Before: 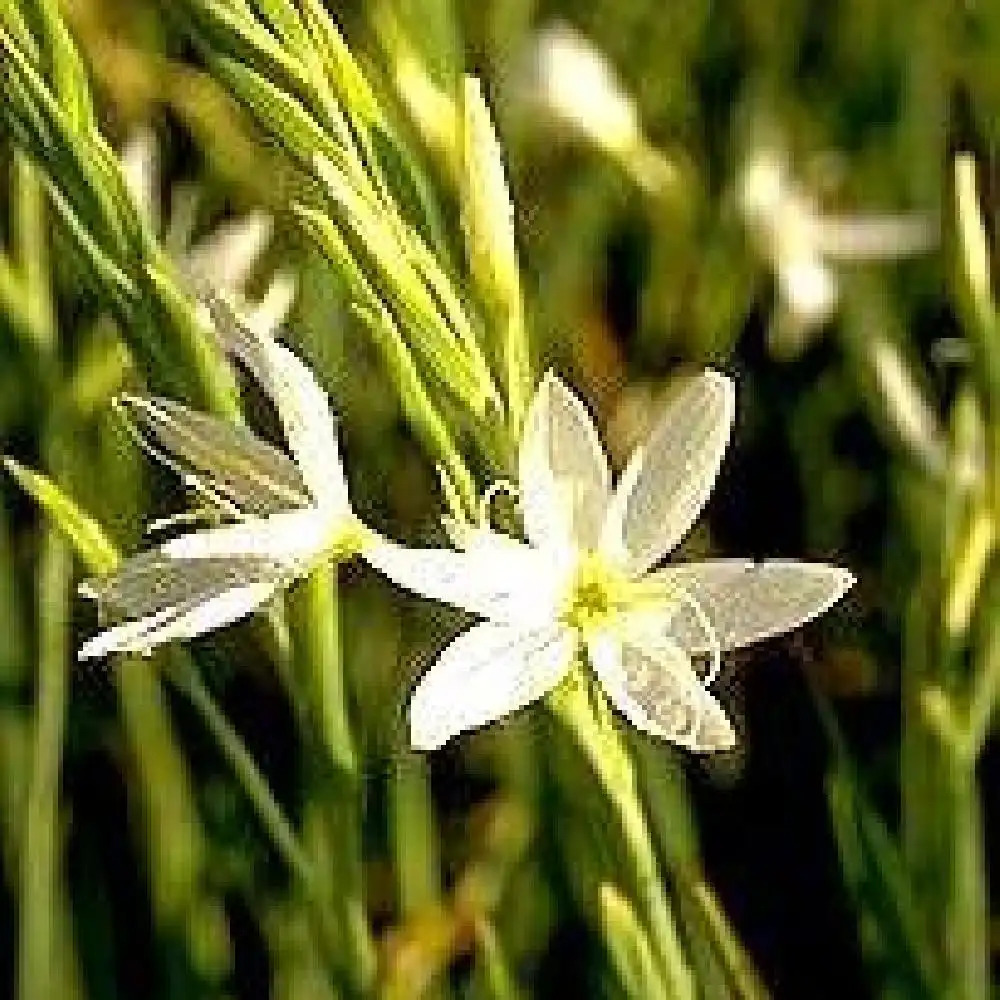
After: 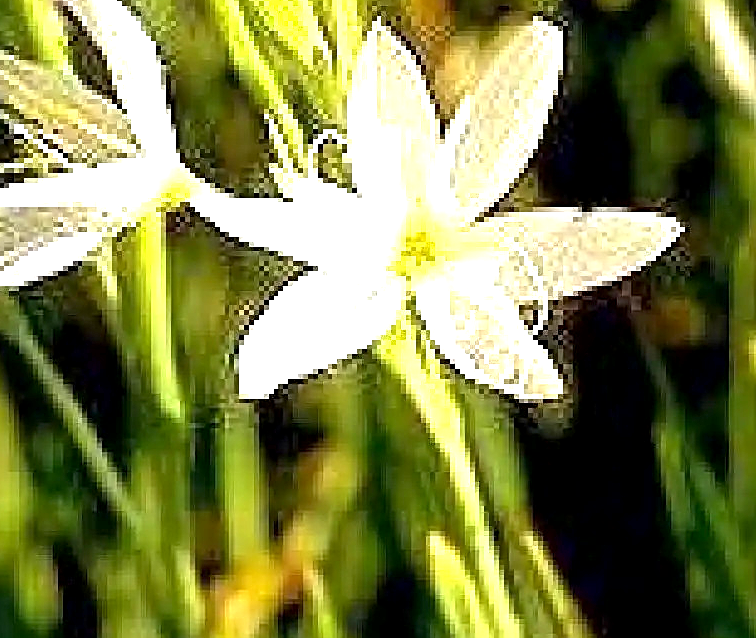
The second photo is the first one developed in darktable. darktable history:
crop and rotate: left 17.299%, top 35.115%, right 7.015%, bottom 1.024%
exposure: black level correction 0.001, exposure 1.116 EV, compensate highlight preservation false
sharpen: on, module defaults
